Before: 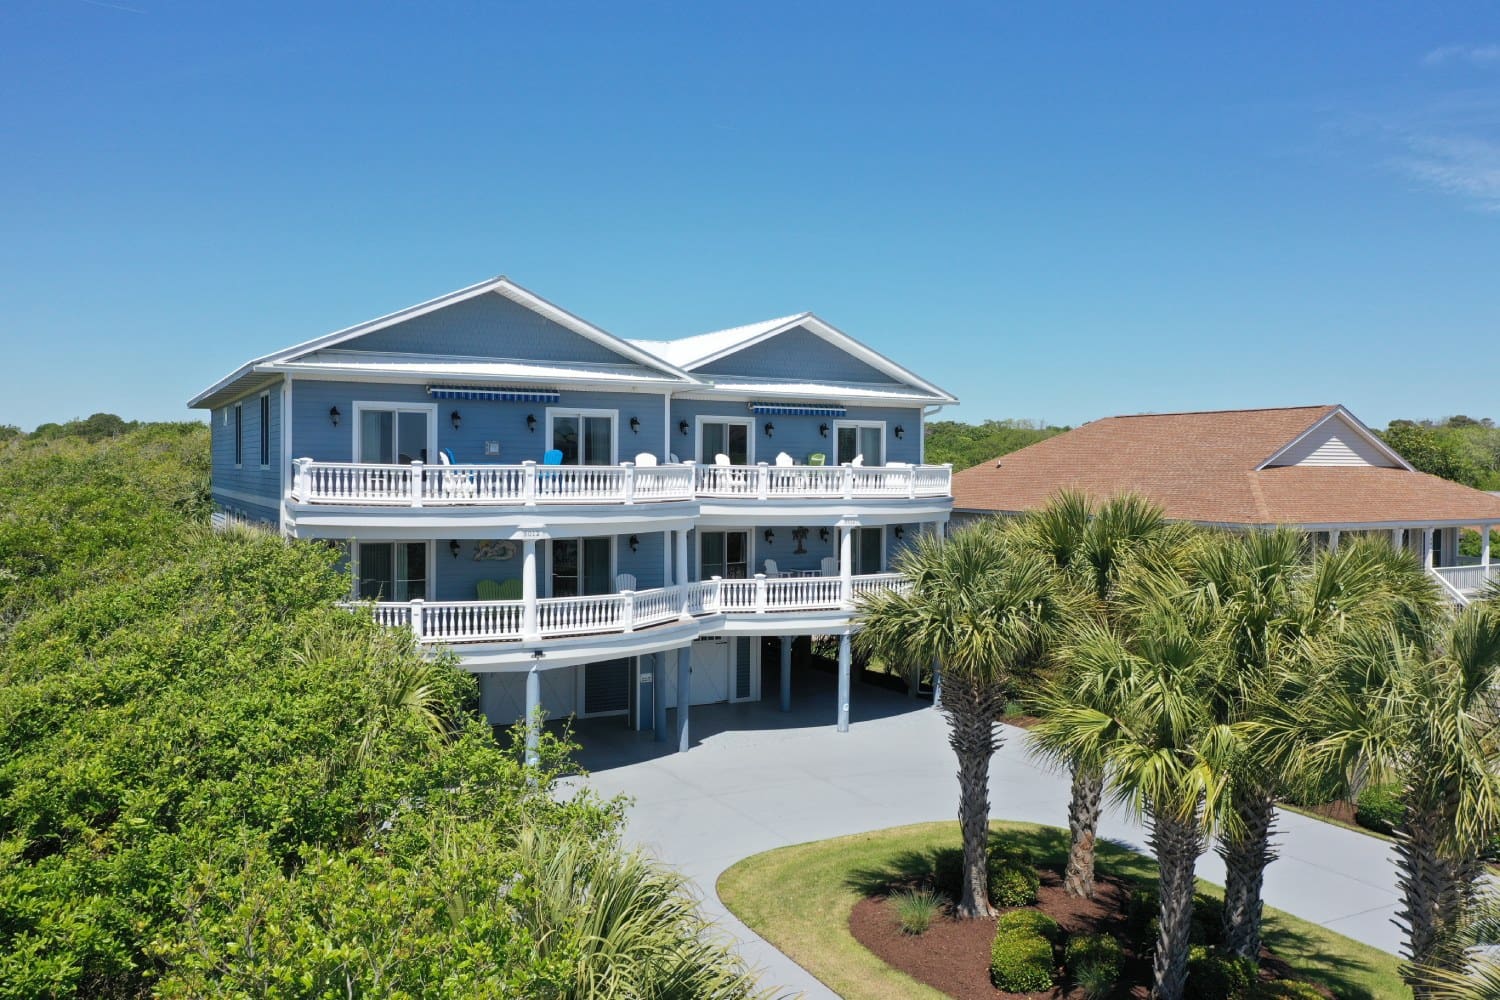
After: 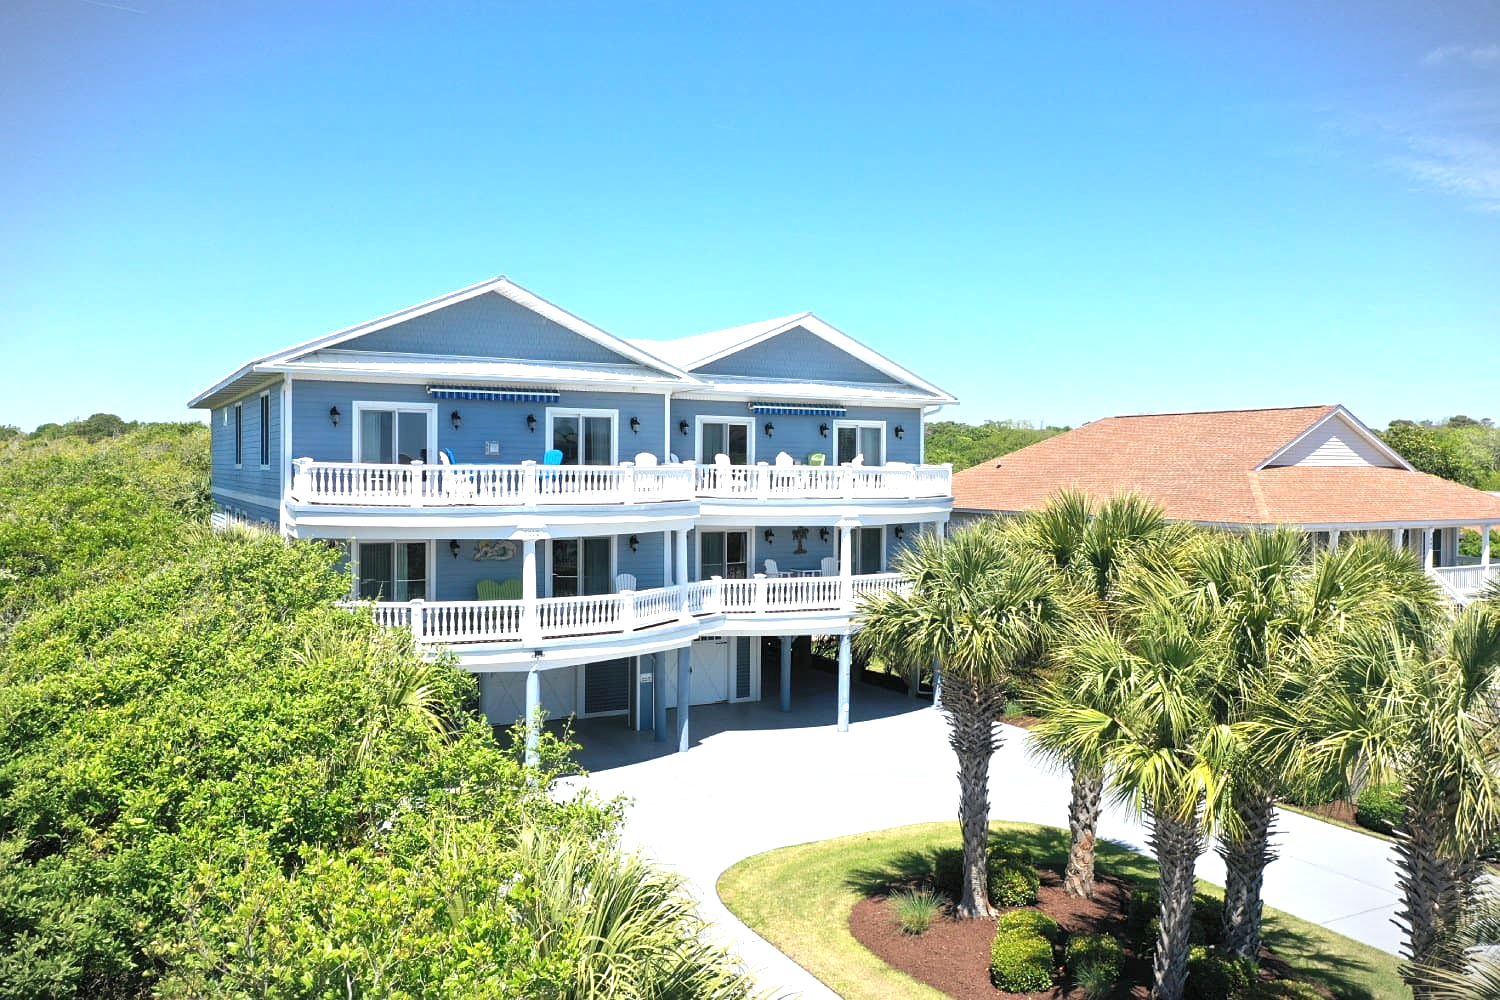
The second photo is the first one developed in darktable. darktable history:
exposure: black level correction 0, exposure 1 EV, compensate highlight preservation false
tone equalizer: edges refinement/feathering 500, mask exposure compensation -1.57 EV, preserve details no
vignetting: fall-off start 99.7%, width/height ratio 1.324
sharpen: radius 1.294, amount 0.294, threshold 0.244
